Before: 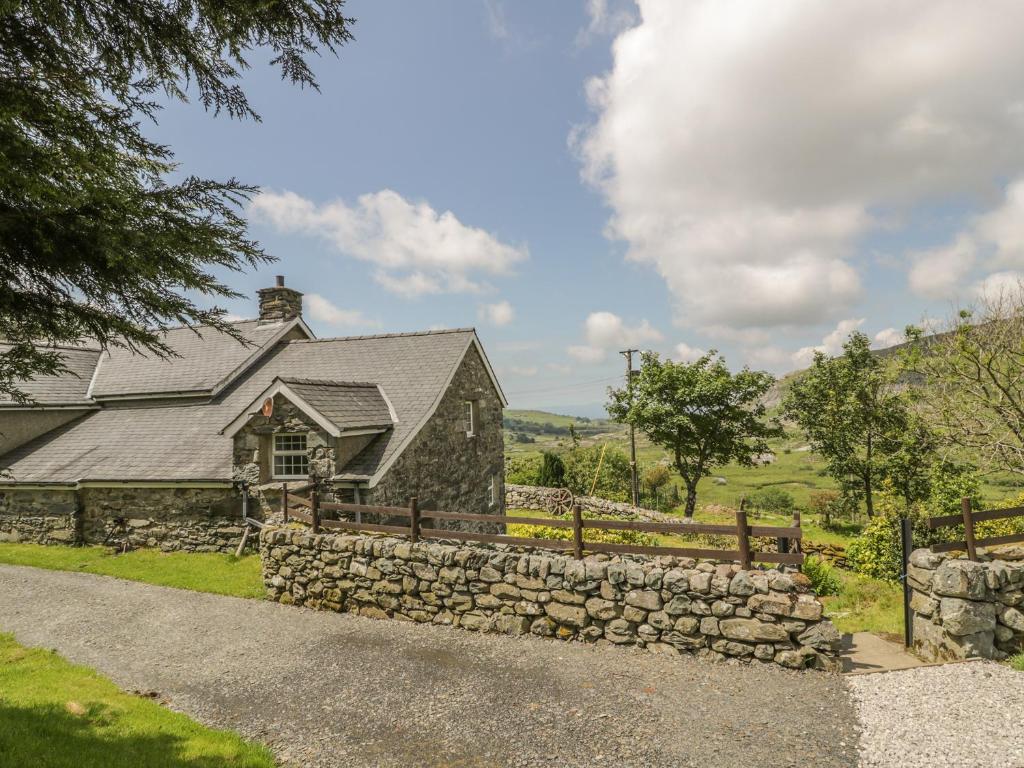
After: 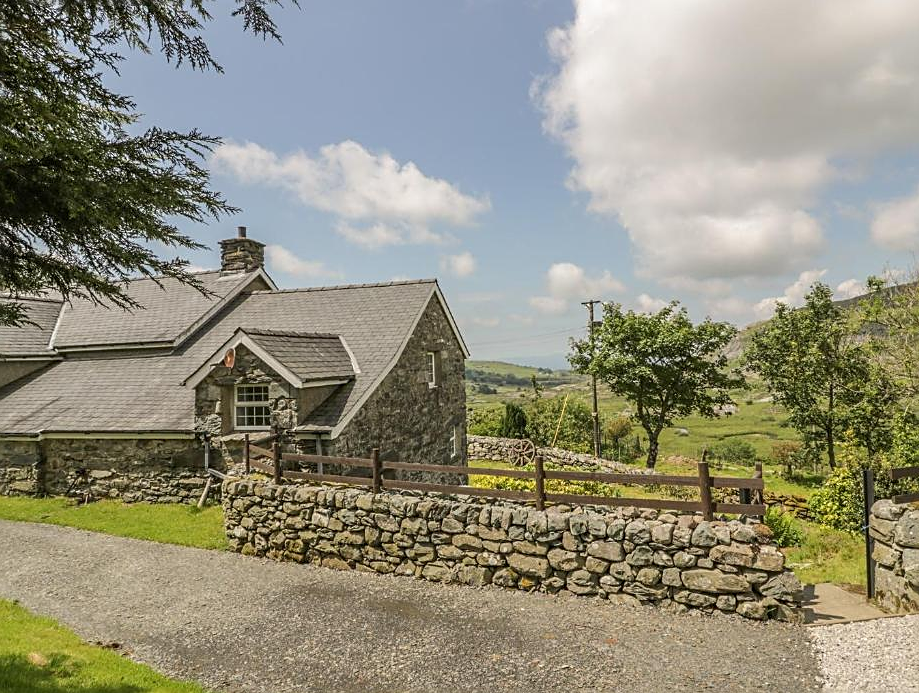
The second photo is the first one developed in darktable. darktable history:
sharpen: on, module defaults
crop: left 3.731%, top 6.423%, right 6.431%, bottom 3.259%
